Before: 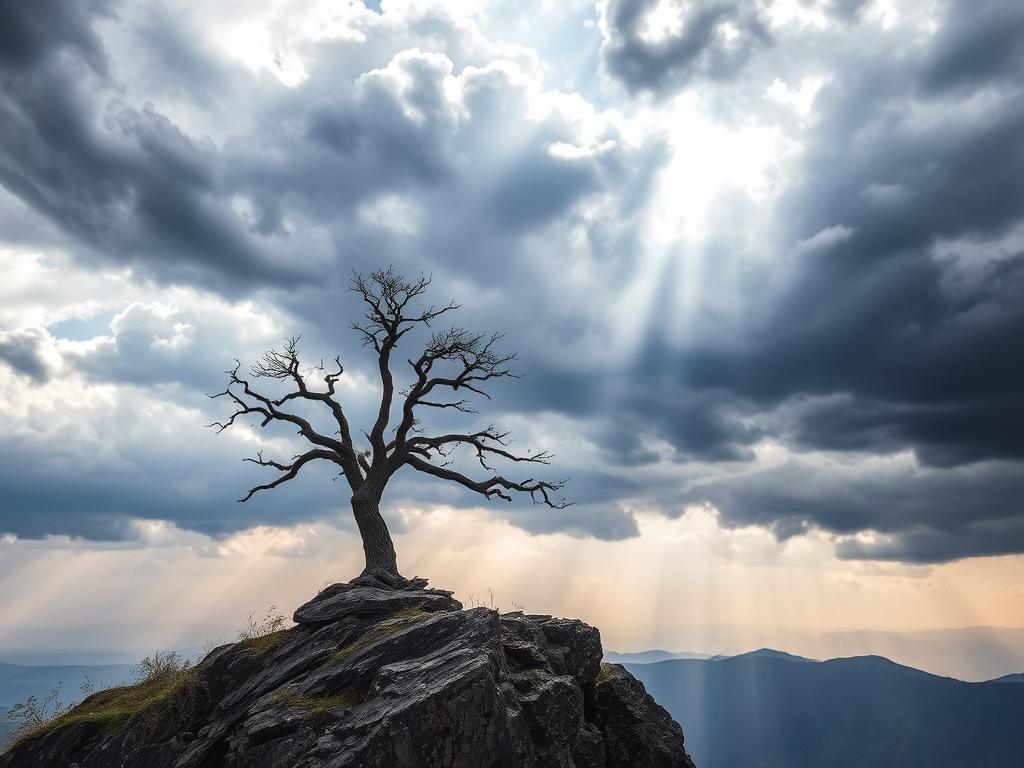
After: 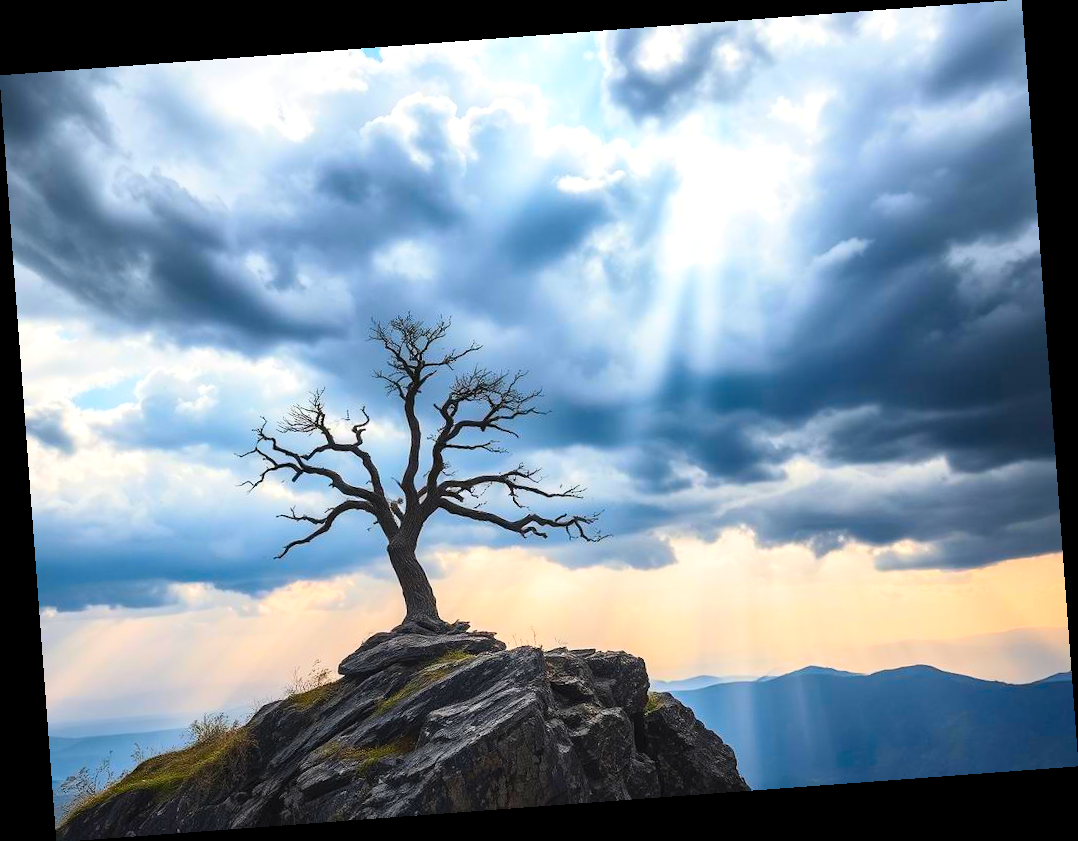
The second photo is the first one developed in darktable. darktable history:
rotate and perspective: rotation -4.25°, automatic cropping off
contrast brightness saturation: contrast 0.2, brightness 0.2, saturation 0.8
shadows and highlights: shadows 12, white point adjustment 1.2, soften with gaussian
